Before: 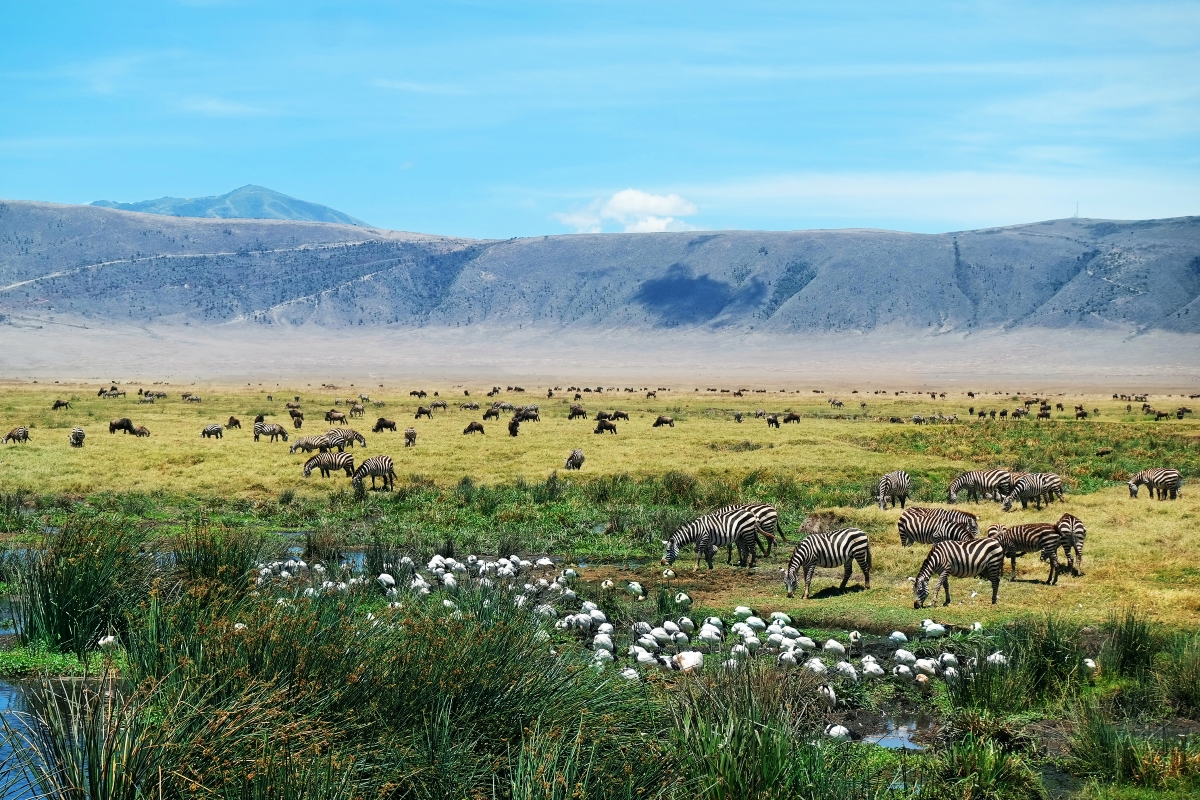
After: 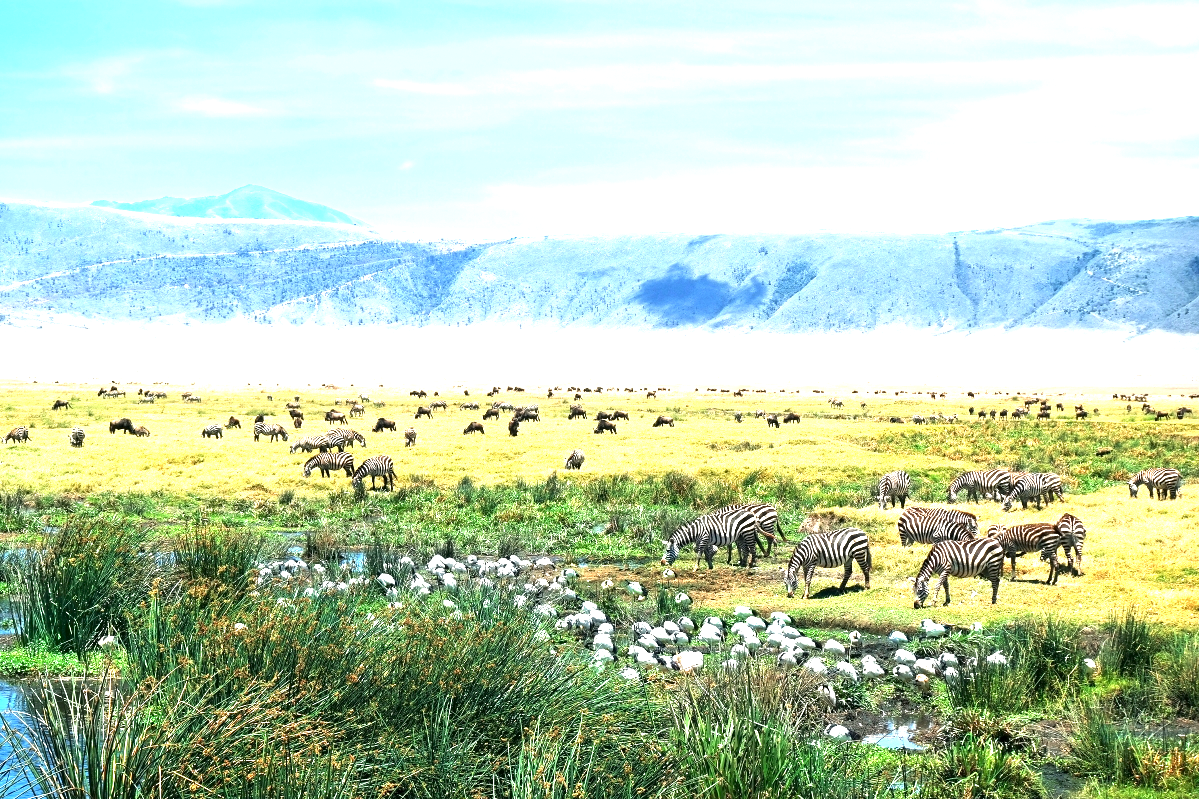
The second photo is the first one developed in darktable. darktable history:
exposure: black level correction 0.001, exposure 1.636 EV, compensate highlight preservation false
crop: left 0.031%
